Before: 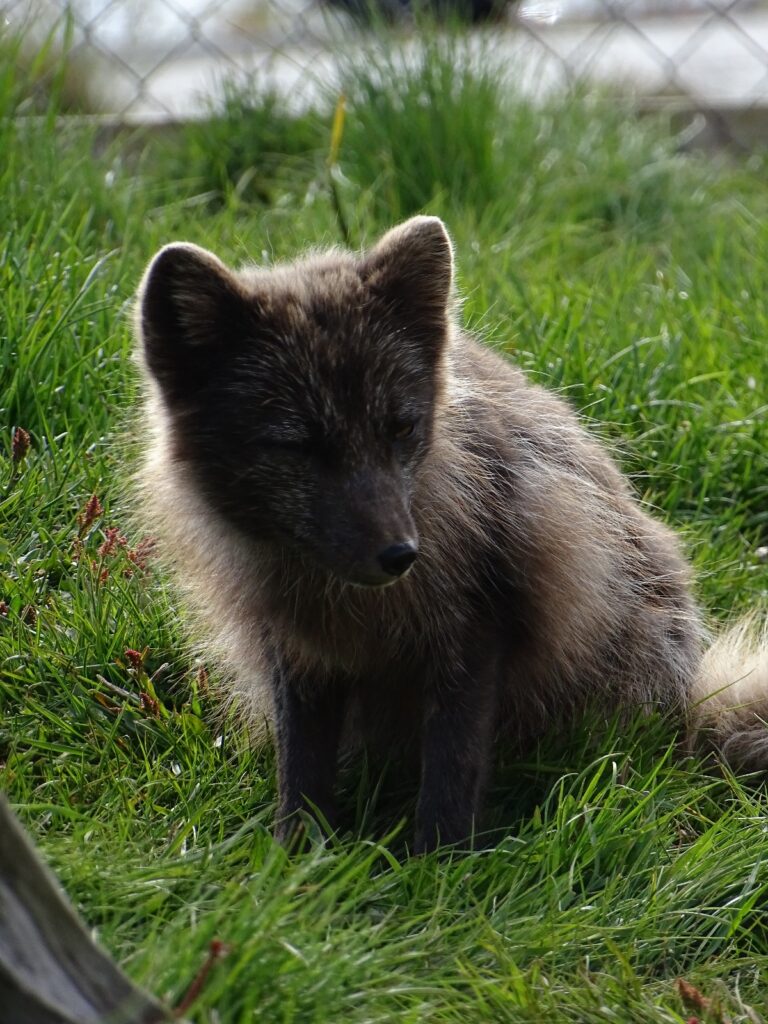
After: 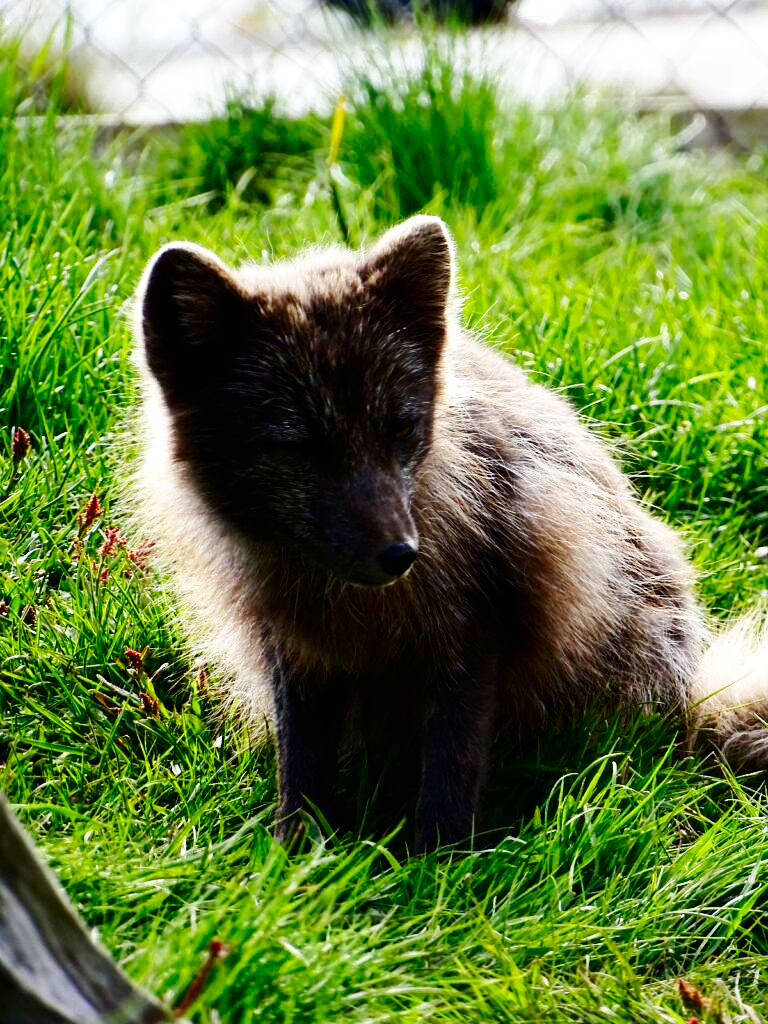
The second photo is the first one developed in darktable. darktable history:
base curve: curves: ch0 [(0, 0.003) (0.001, 0.002) (0.006, 0.004) (0.02, 0.022) (0.048, 0.086) (0.094, 0.234) (0.162, 0.431) (0.258, 0.629) (0.385, 0.8) (0.548, 0.918) (0.751, 0.988) (1, 1)], preserve colors none
contrast brightness saturation: contrast 0.122, brightness -0.119, saturation 0.196
contrast equalizer: octaves 7, y [[0.6 ×6], [0.55 ×6], [0 ×6], [0 ×6], [0 ×6]], mix 0.155
